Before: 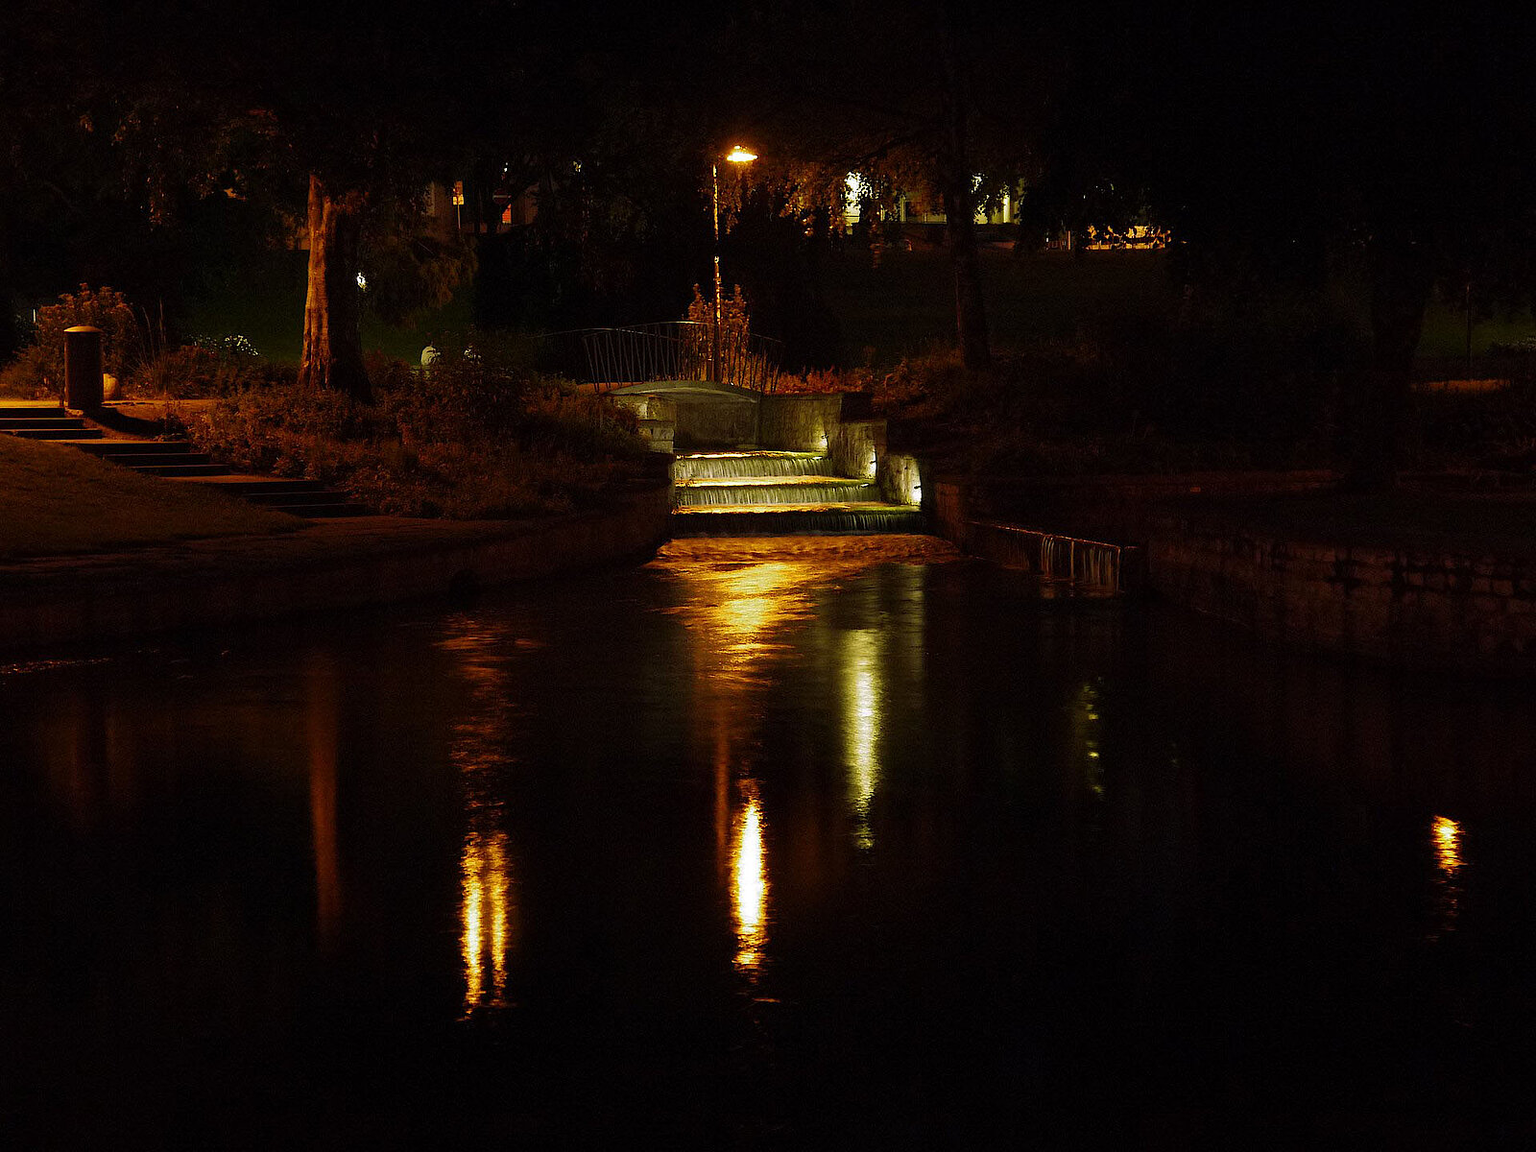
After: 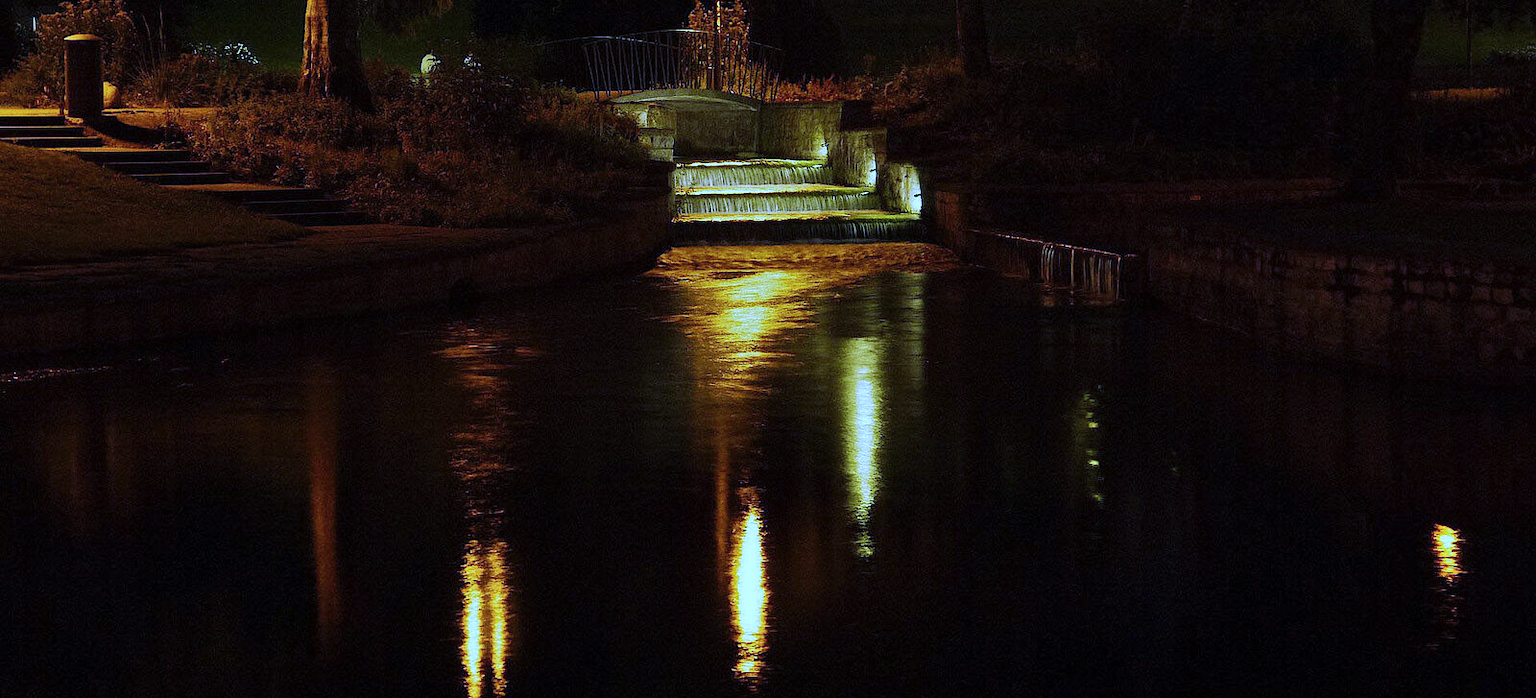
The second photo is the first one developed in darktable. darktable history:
white balance: red 0.766, blue 1.537
crop and rotate: top 25.357%, bottom 13.942%
shadows and highlights: shadows 35, highlights -35, soften with gaussian
grain: coarseness 0.09 ISO
